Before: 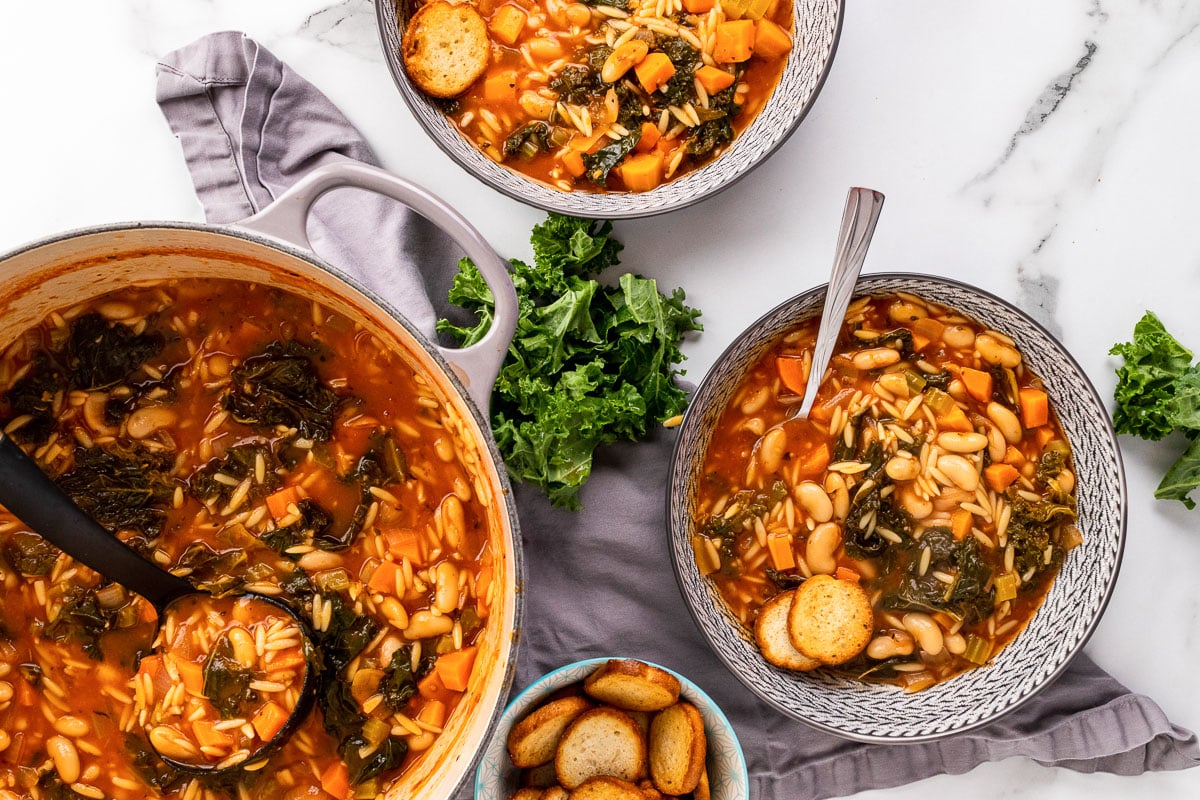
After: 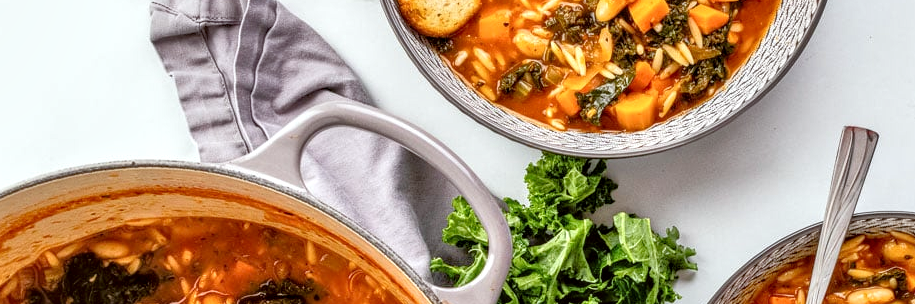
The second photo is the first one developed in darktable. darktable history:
local contrast: detail 142%
tone equalizer: -7 EV 0.15 EV, -6 EV 0.6 EV, -5 EV 1.15 EV, -4 EV 1.33 EV, -3 EV 1.15 EV, -2 EV 0.6 EV, -1 EV 0.15 EV, mask exposure compensation -0.5 EV
crop: left 0.579%, top 7.627%, right 23.167%, bottom 54.275%
color balance: lift [1.004, 1.002, 1.002, 0.998], gamma [1, 1.007, 1.002, 0.993], gain [1, 0.977, 1.013, 1.023], contrast -3.64%
